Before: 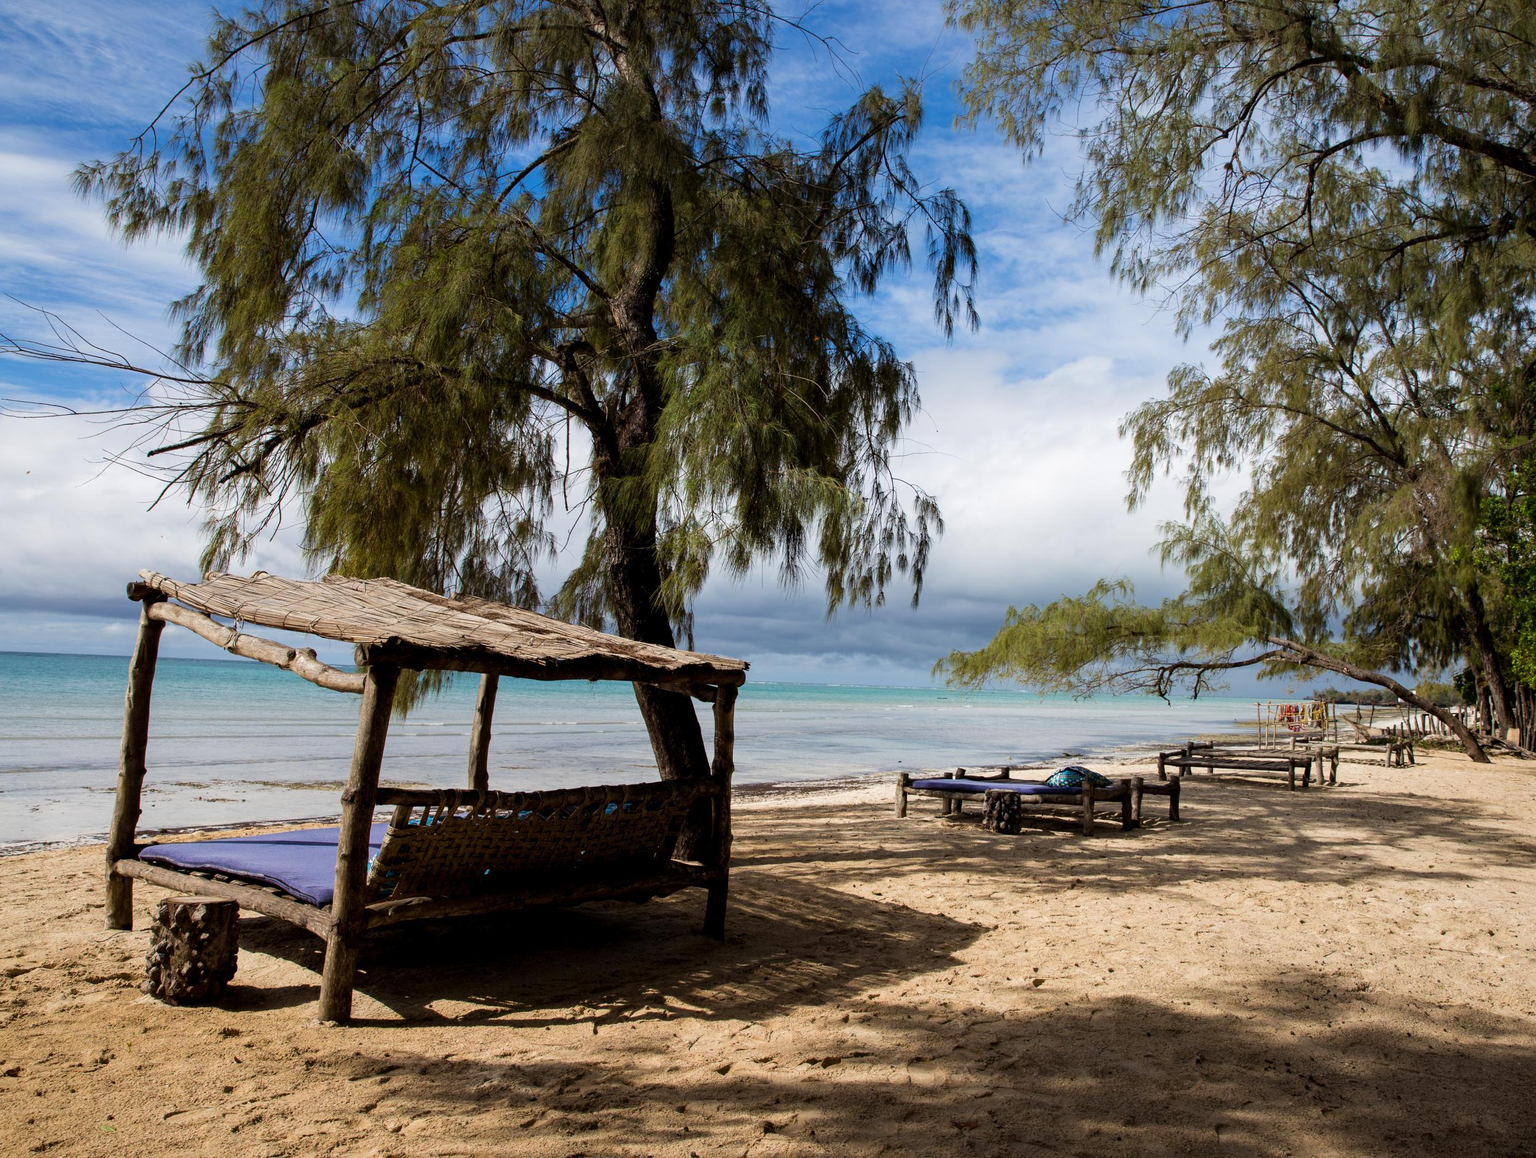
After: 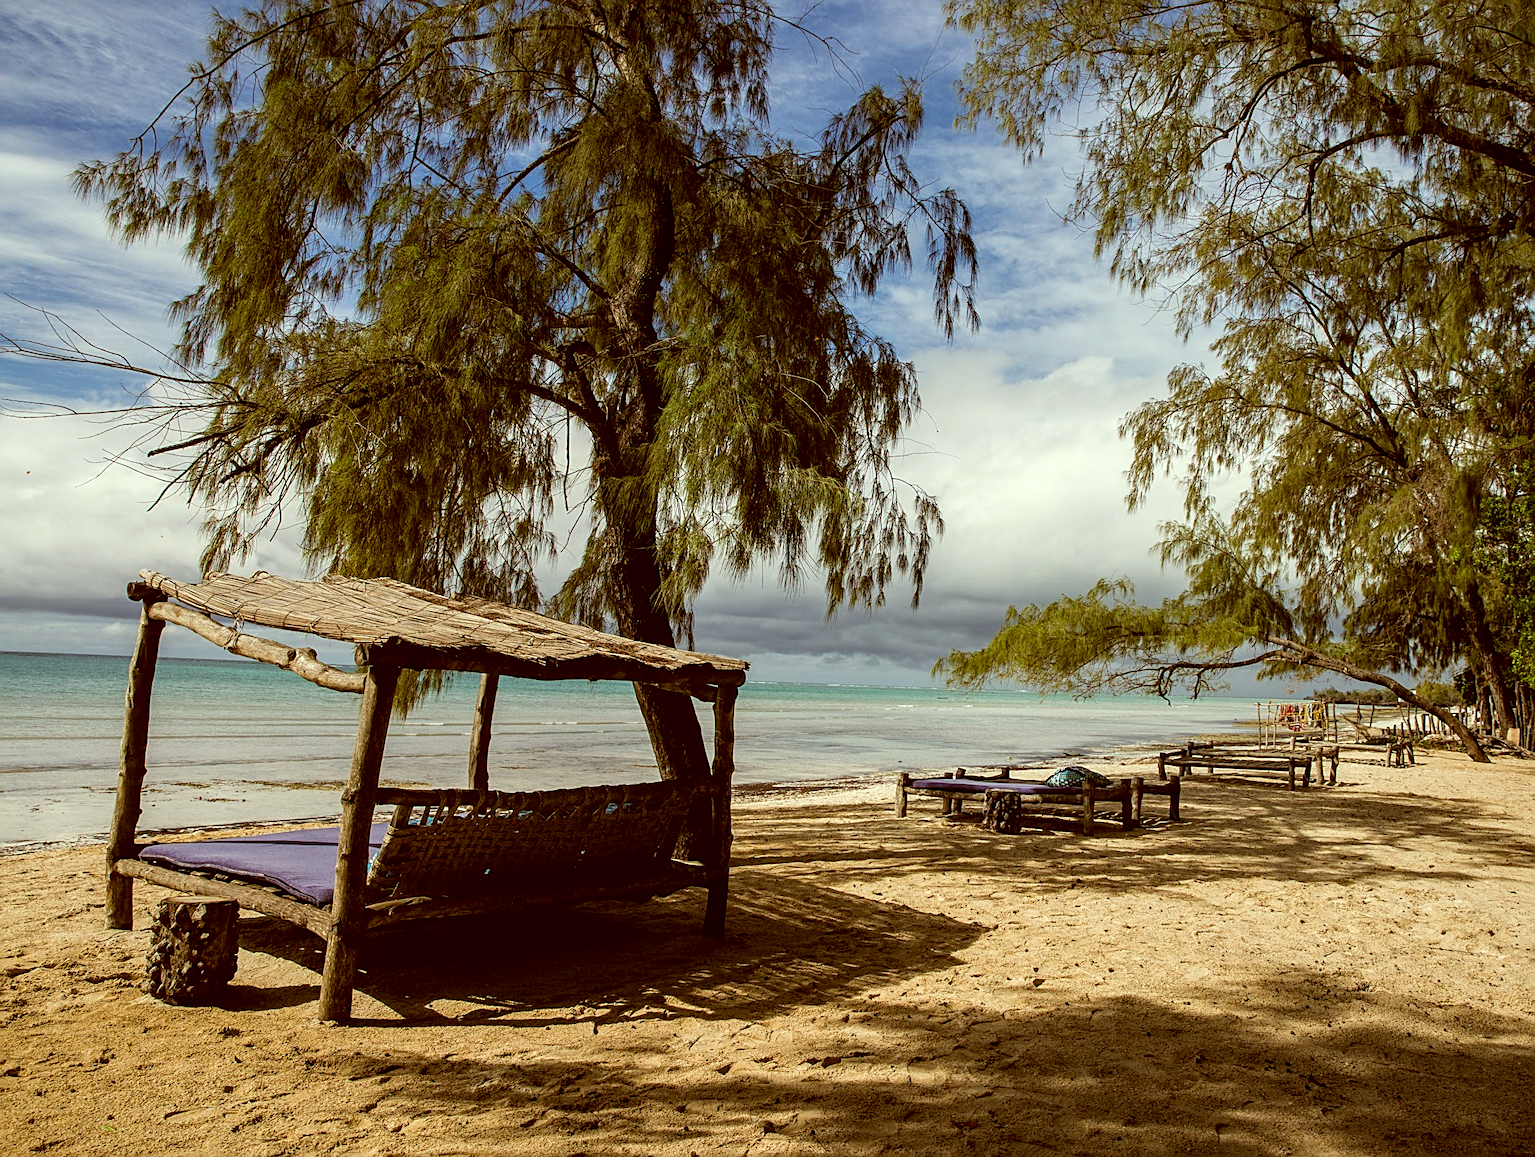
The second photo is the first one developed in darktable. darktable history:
color correction: highlights a* -6, highlights b* 9.13, shadows a* 10.59, shadows b* 23.52
sharpen: radius 2.561, amount 0.639
local contrast: detail 130%
